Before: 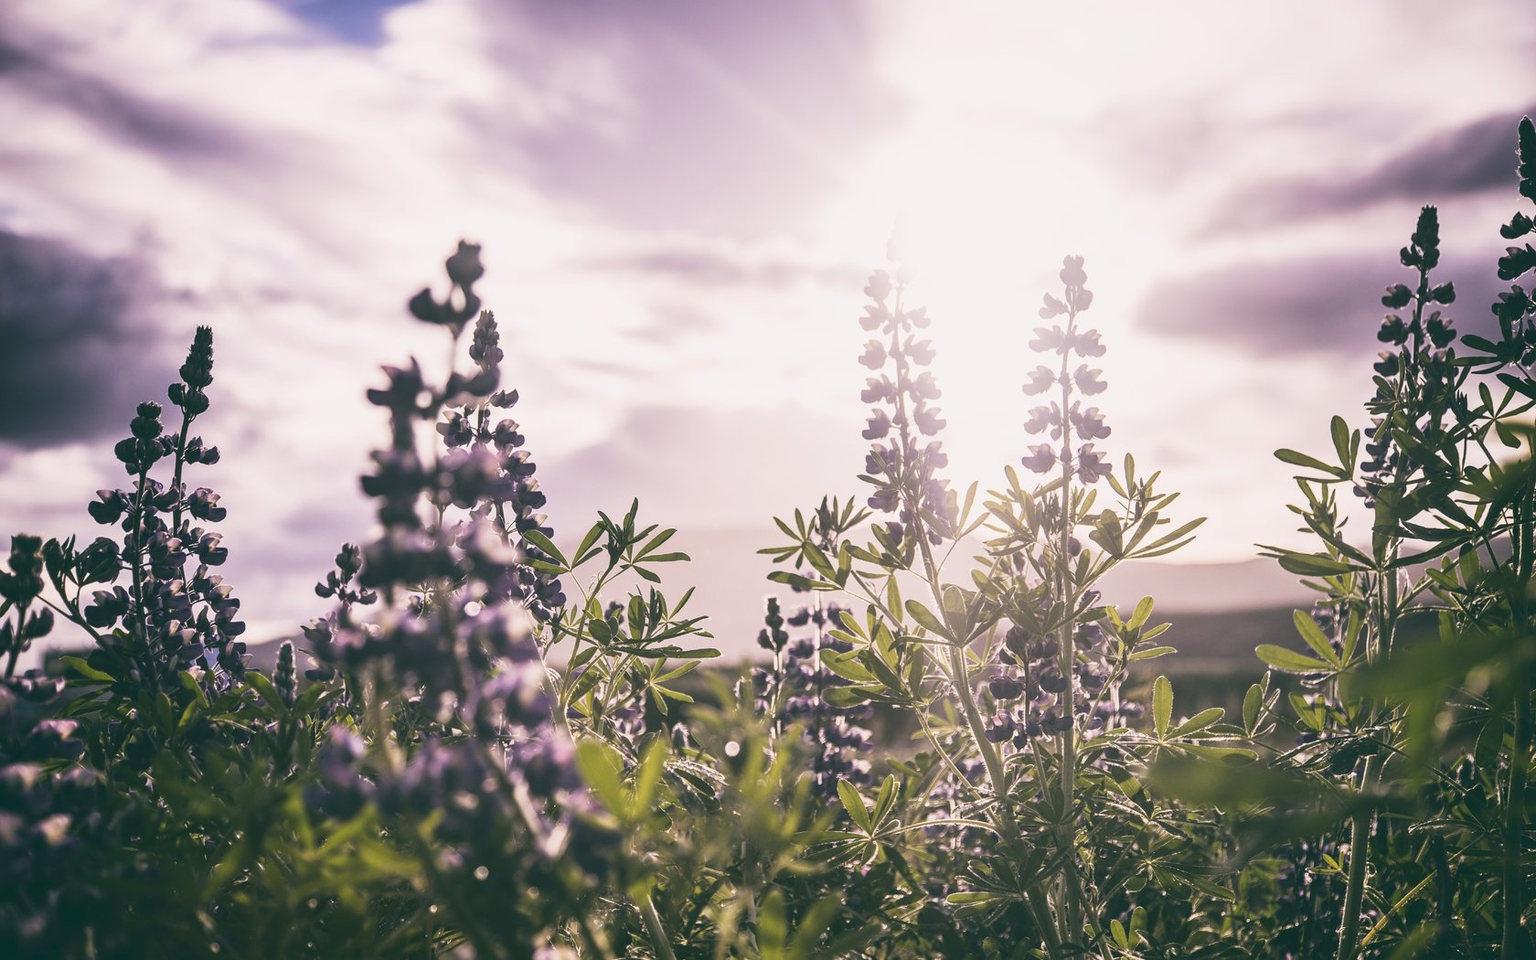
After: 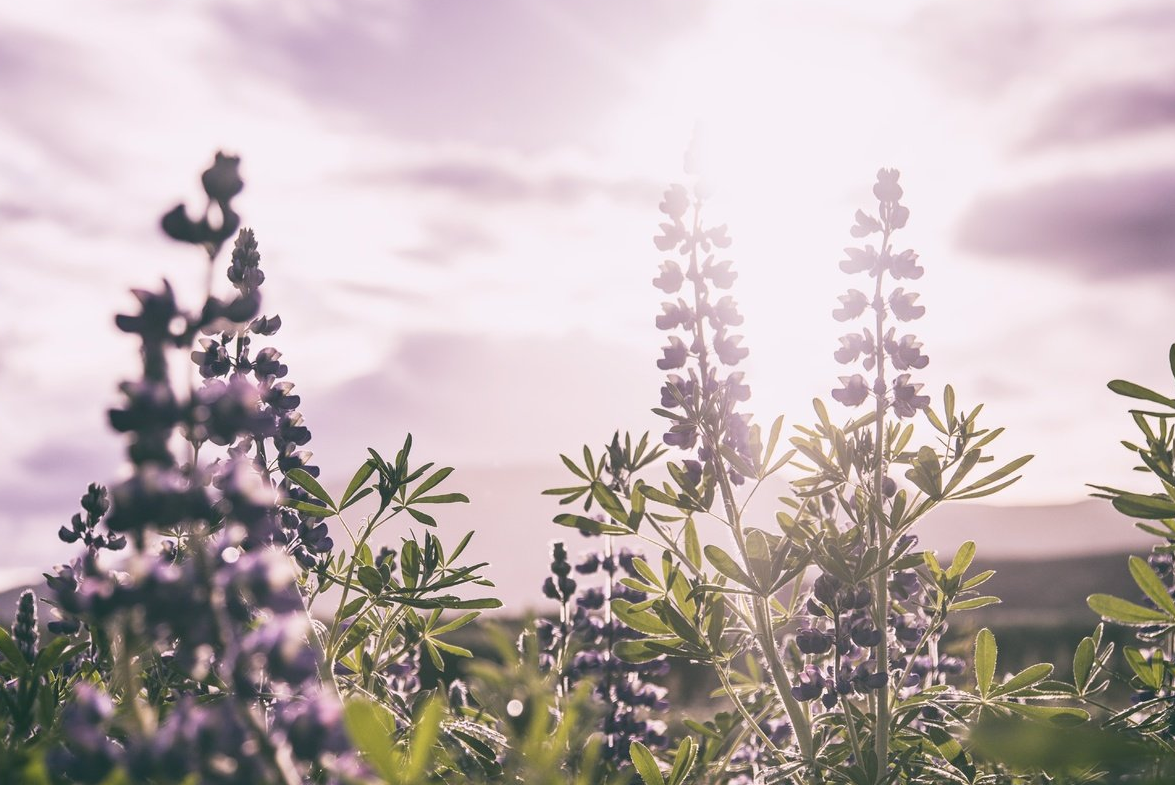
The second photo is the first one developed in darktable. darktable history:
crop and rotate: left 17.046%, top 10.659%, right 12.989%, bottom 14.553%
contrast equalizer: y [[0.5 ×6], [0.5 ×6], [0.5, 0.5, 0.501, 0.545, 0.707, 0.863], [0 ×6], [0 ×6]]
white balance: red 1.004, blue 1.024
